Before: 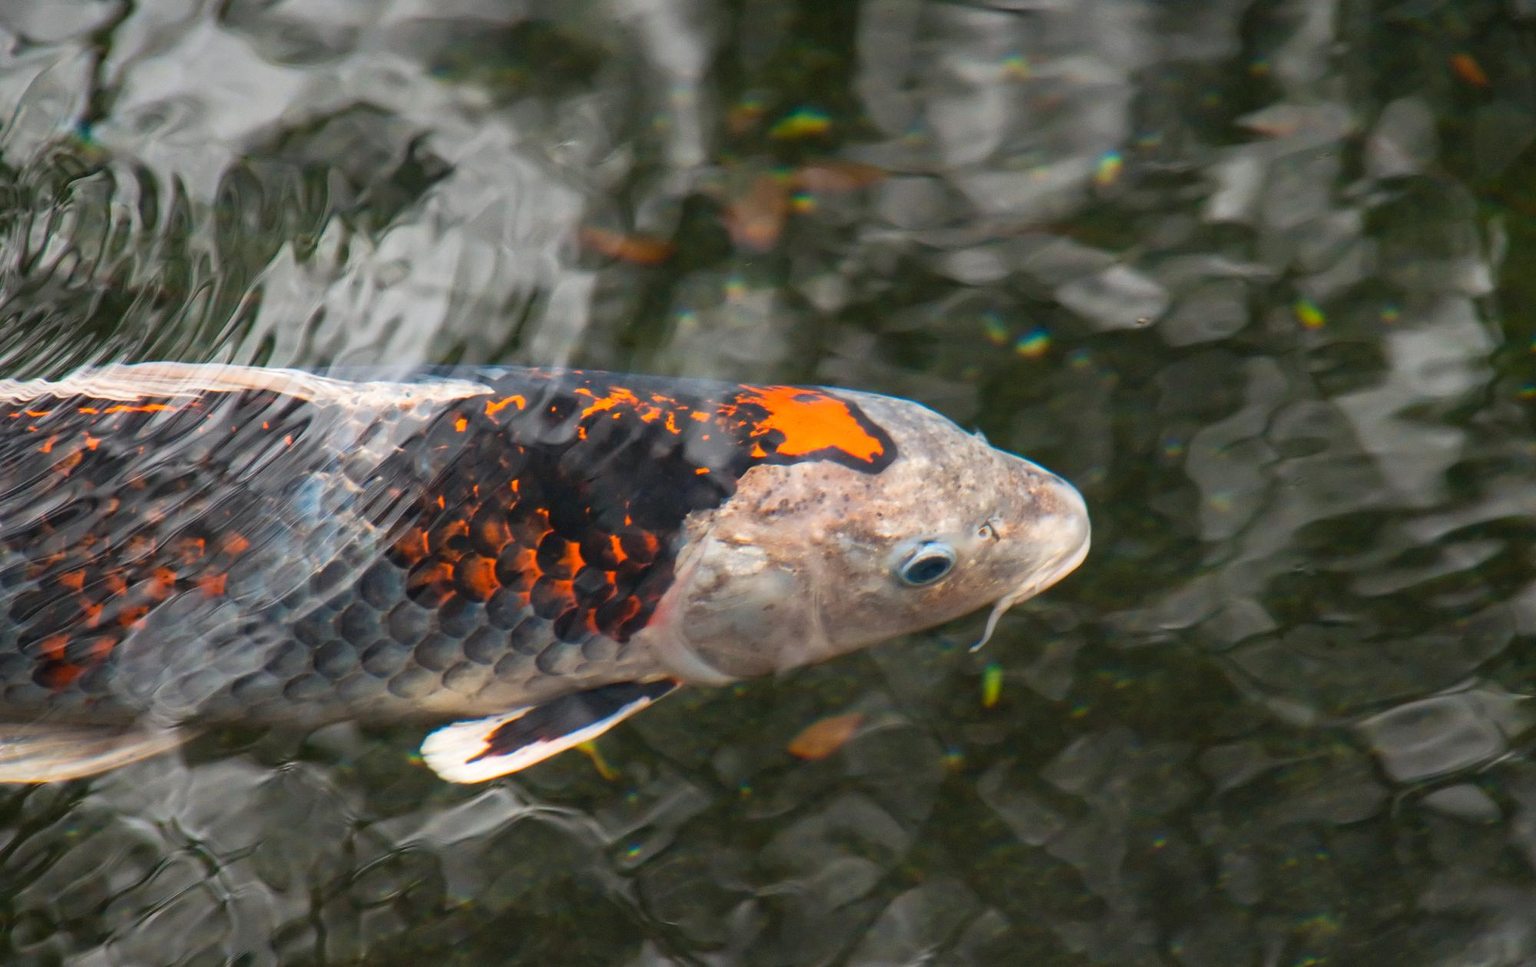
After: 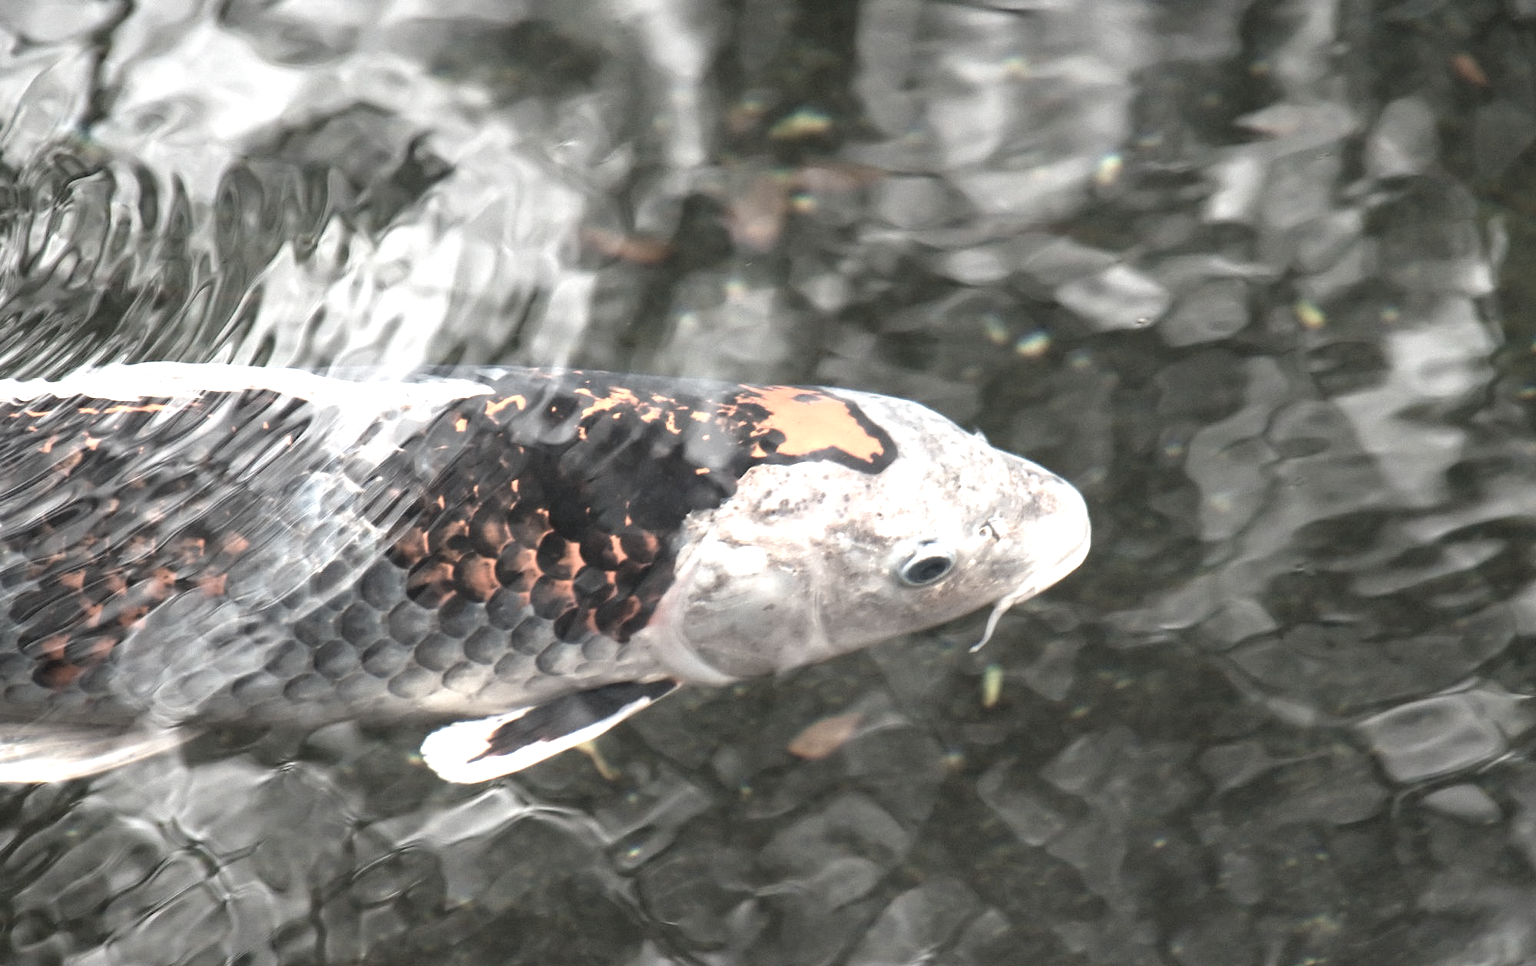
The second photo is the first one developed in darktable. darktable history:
exposure: exposure 1.216 EV, compensate highlight preservation false
color correction: highlights b* 0.029, saturation 0.232
base curve: curves: ch0 [(0, 0) (0.989, 0.992)], preserve colors none
color zones: curves: ch1 [(0.24, 0.629) (0.75, 0.5)]; ch2 [(0.255, 0.454) (0.745, 0.491)]
